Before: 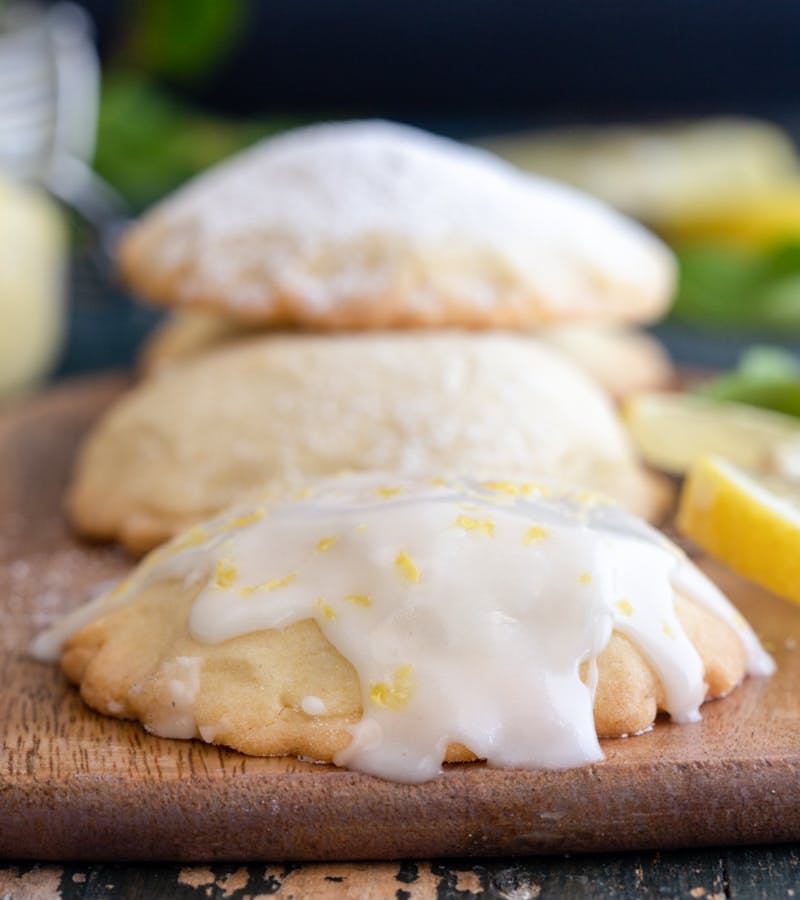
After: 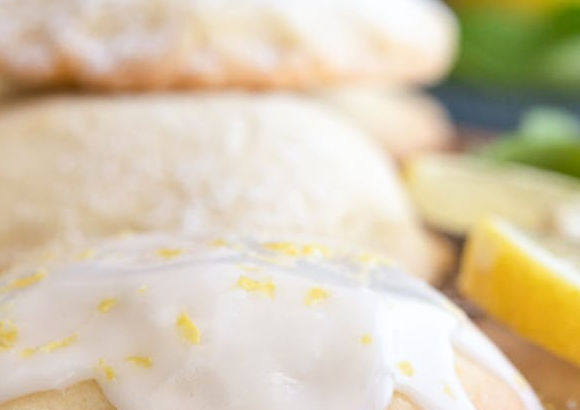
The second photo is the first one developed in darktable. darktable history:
crop and rotate: left 27.469%, top 26.583%, bottom 27.836%
contrast brightness saturation: contrast 0.105, brightness 0.015, saturation 0.015
